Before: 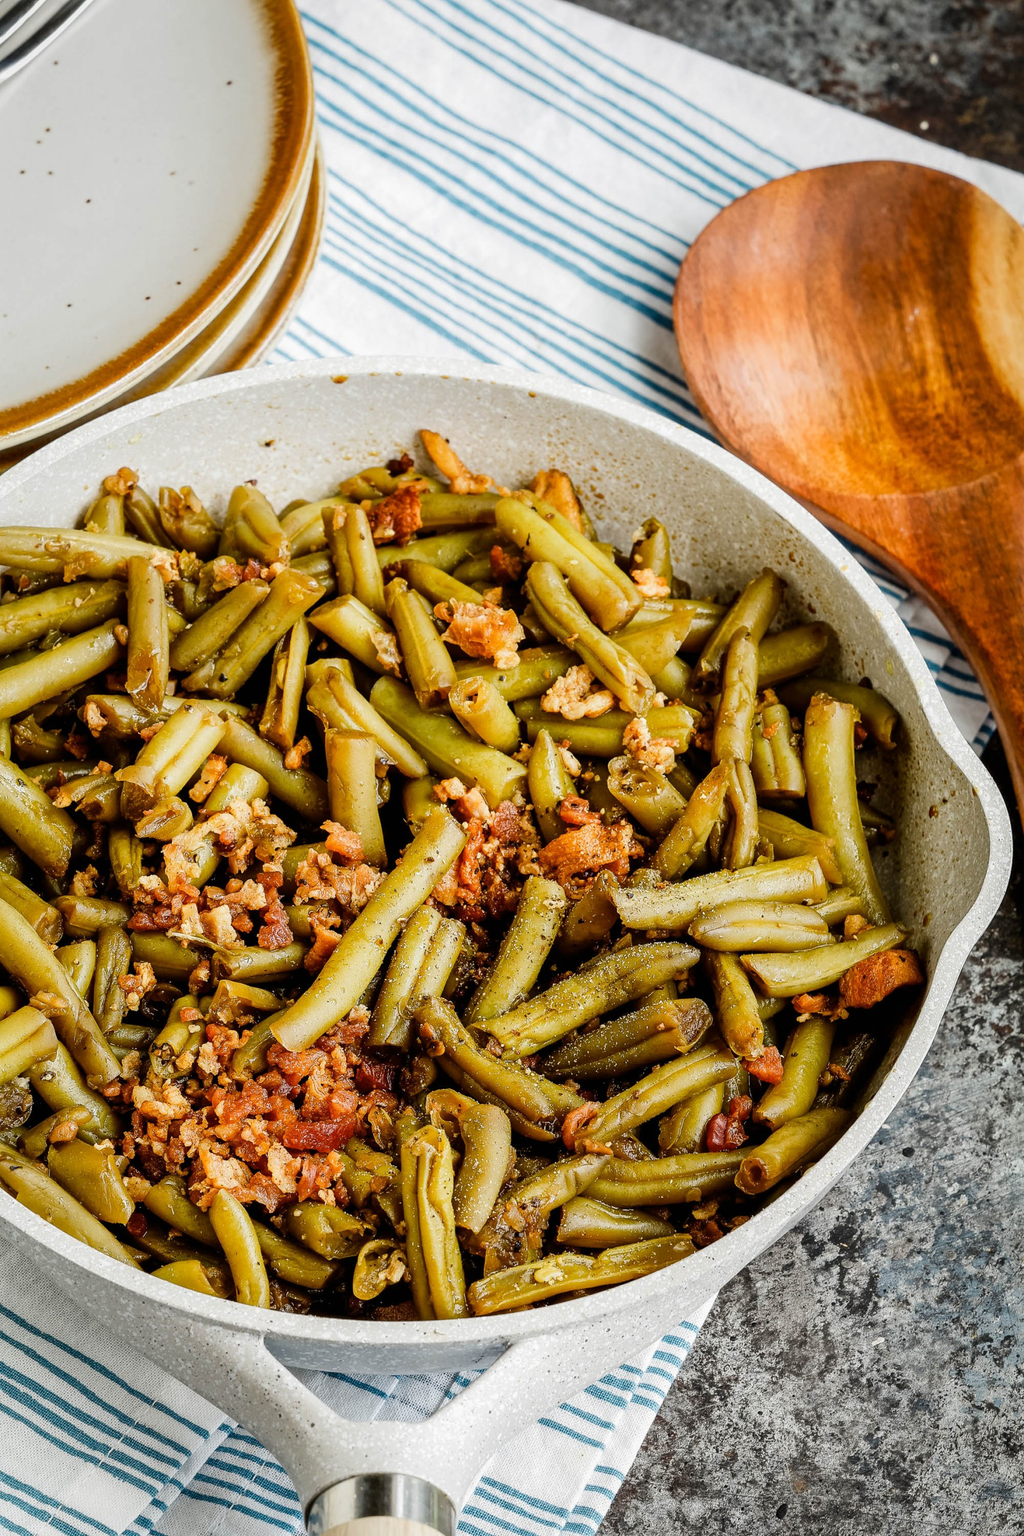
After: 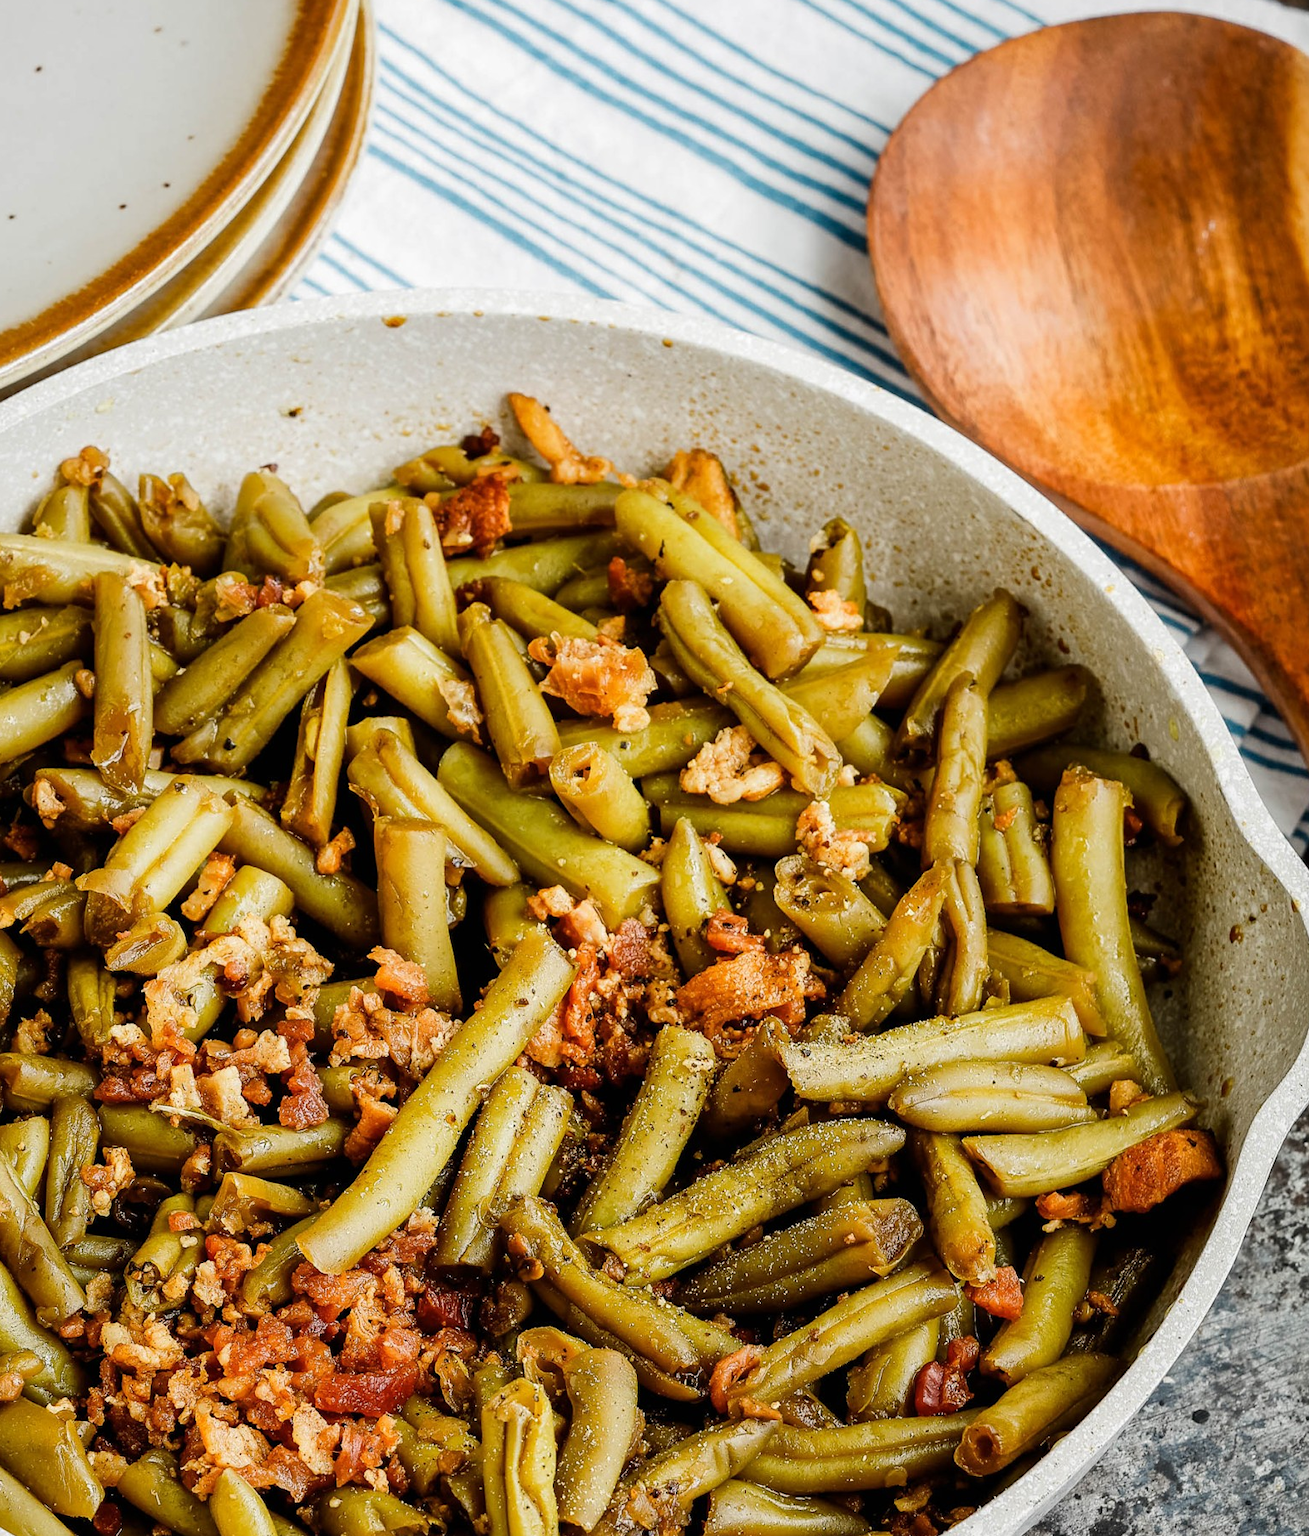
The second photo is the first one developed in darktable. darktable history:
crop: left 5.98%, top 9.956%, right 3.706%, bottom 19.447%
